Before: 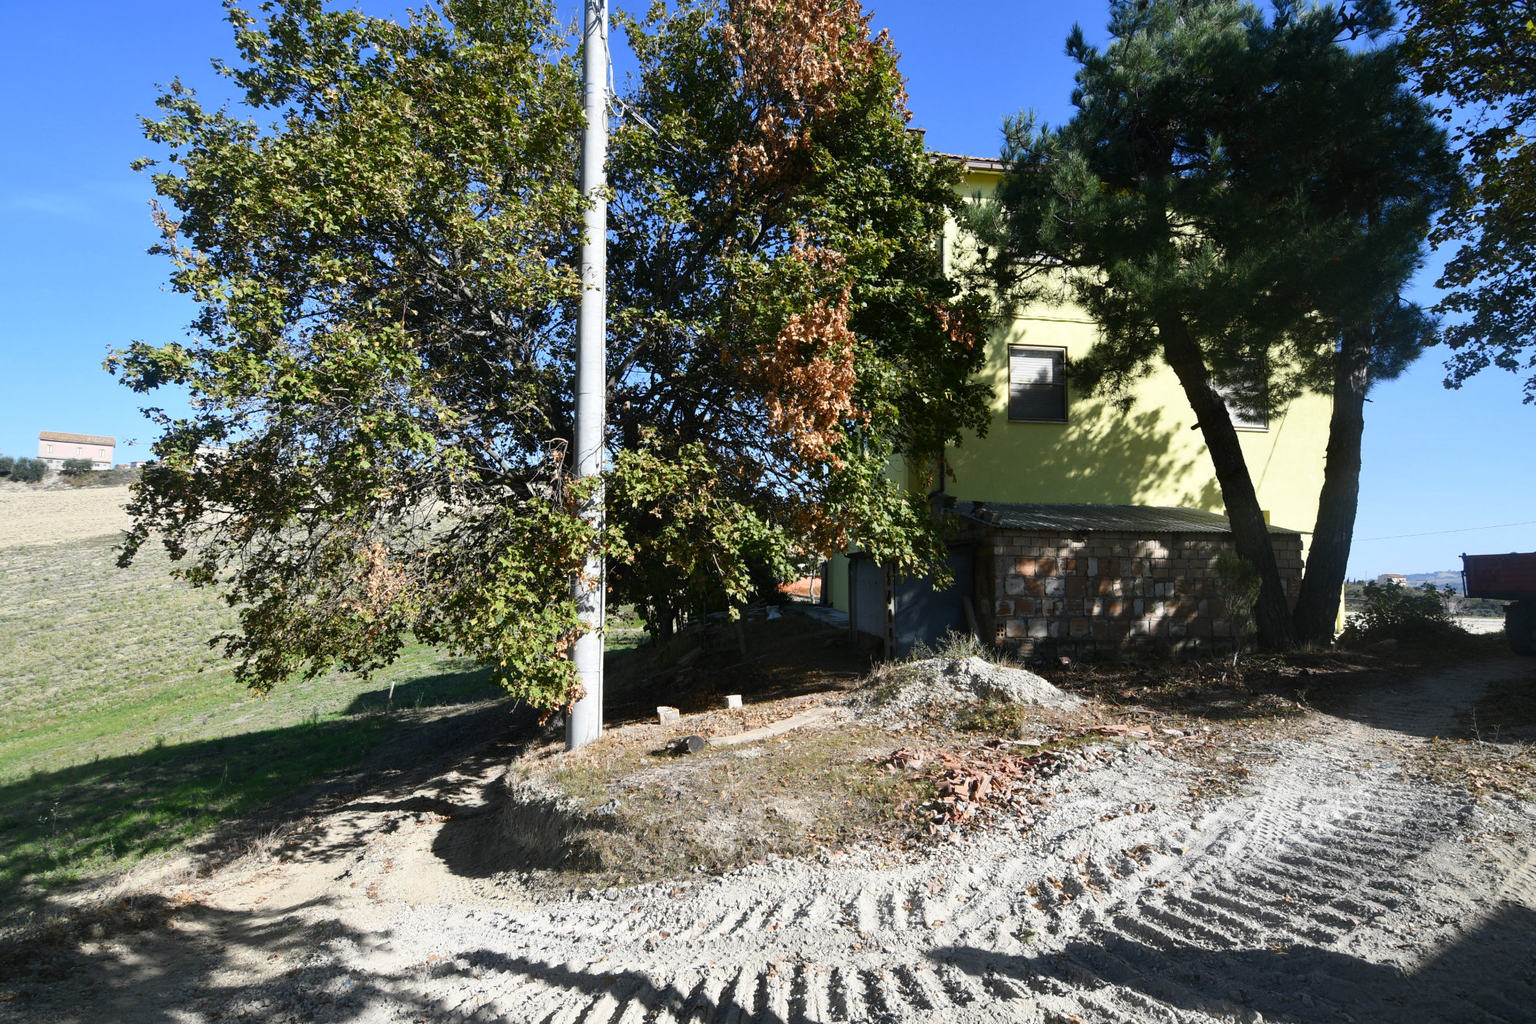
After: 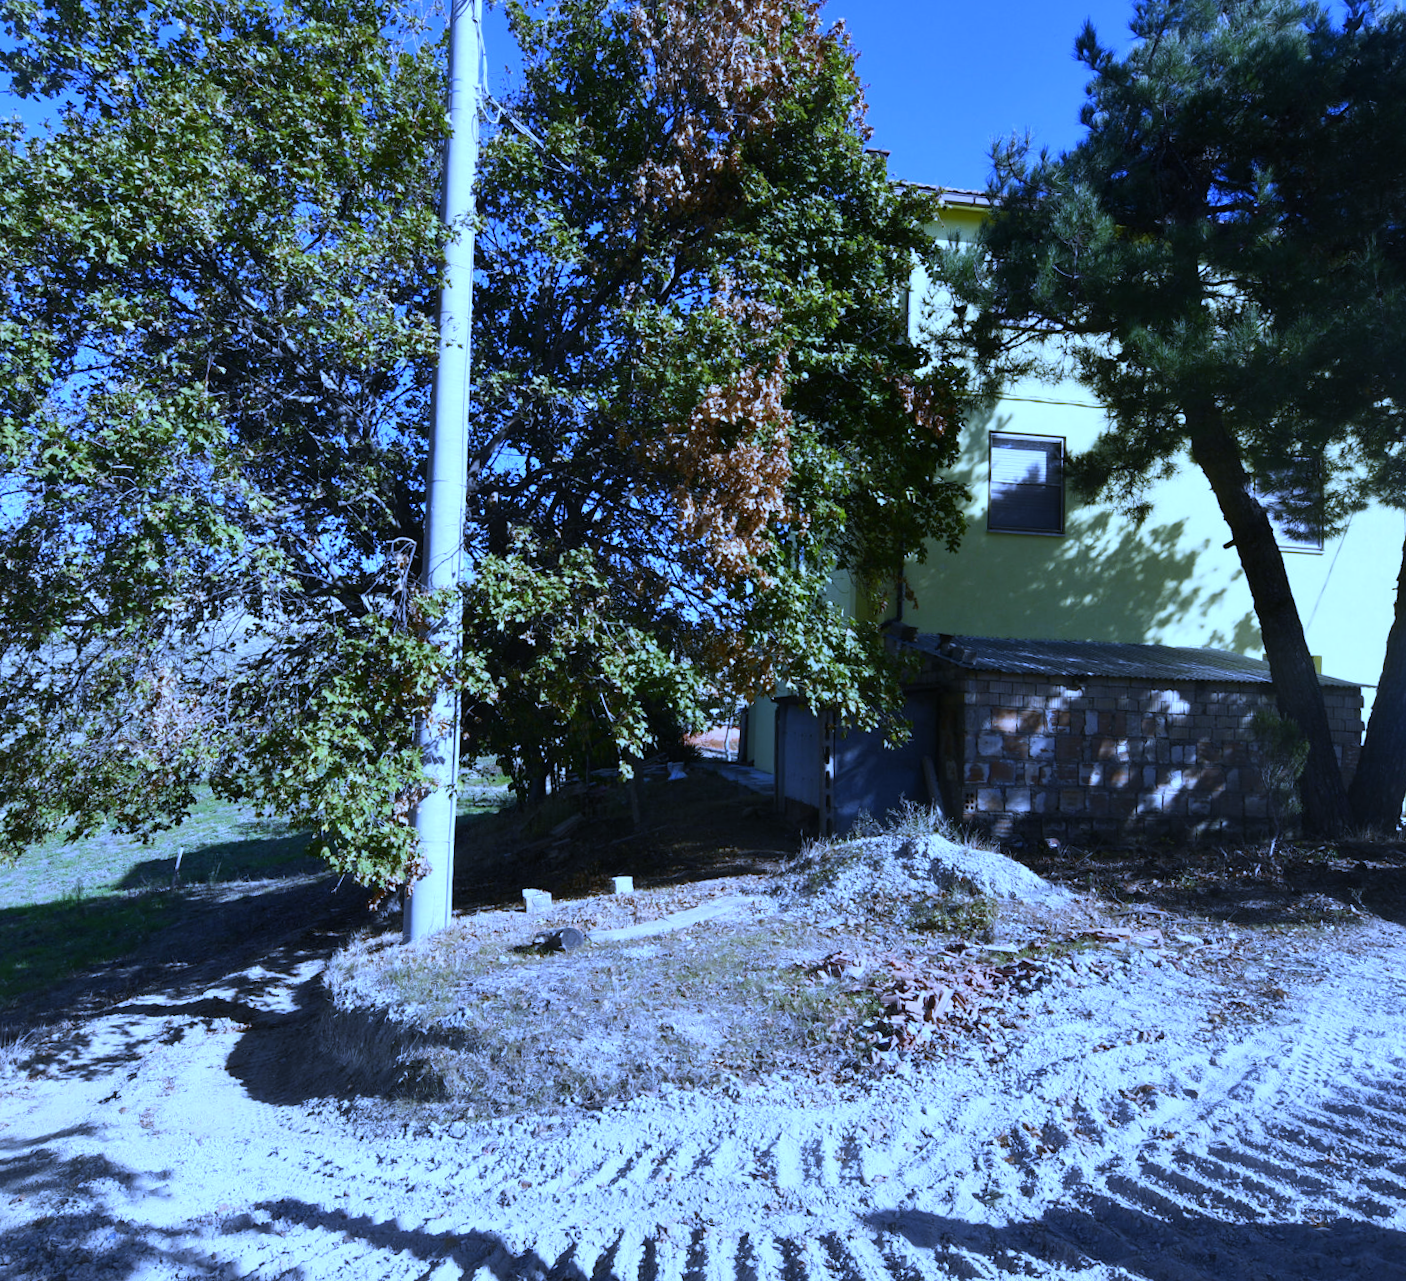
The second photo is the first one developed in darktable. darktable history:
crop and rotate: angle -3.27°, left 14.277%, top 0.028%, right 10.766%, bottom 0.028%
white balance: red 0.766, blue 1.537
rotate and perspective: rotation -1.77°, lens shift (horizontal) 0.004, automatic cropping off
